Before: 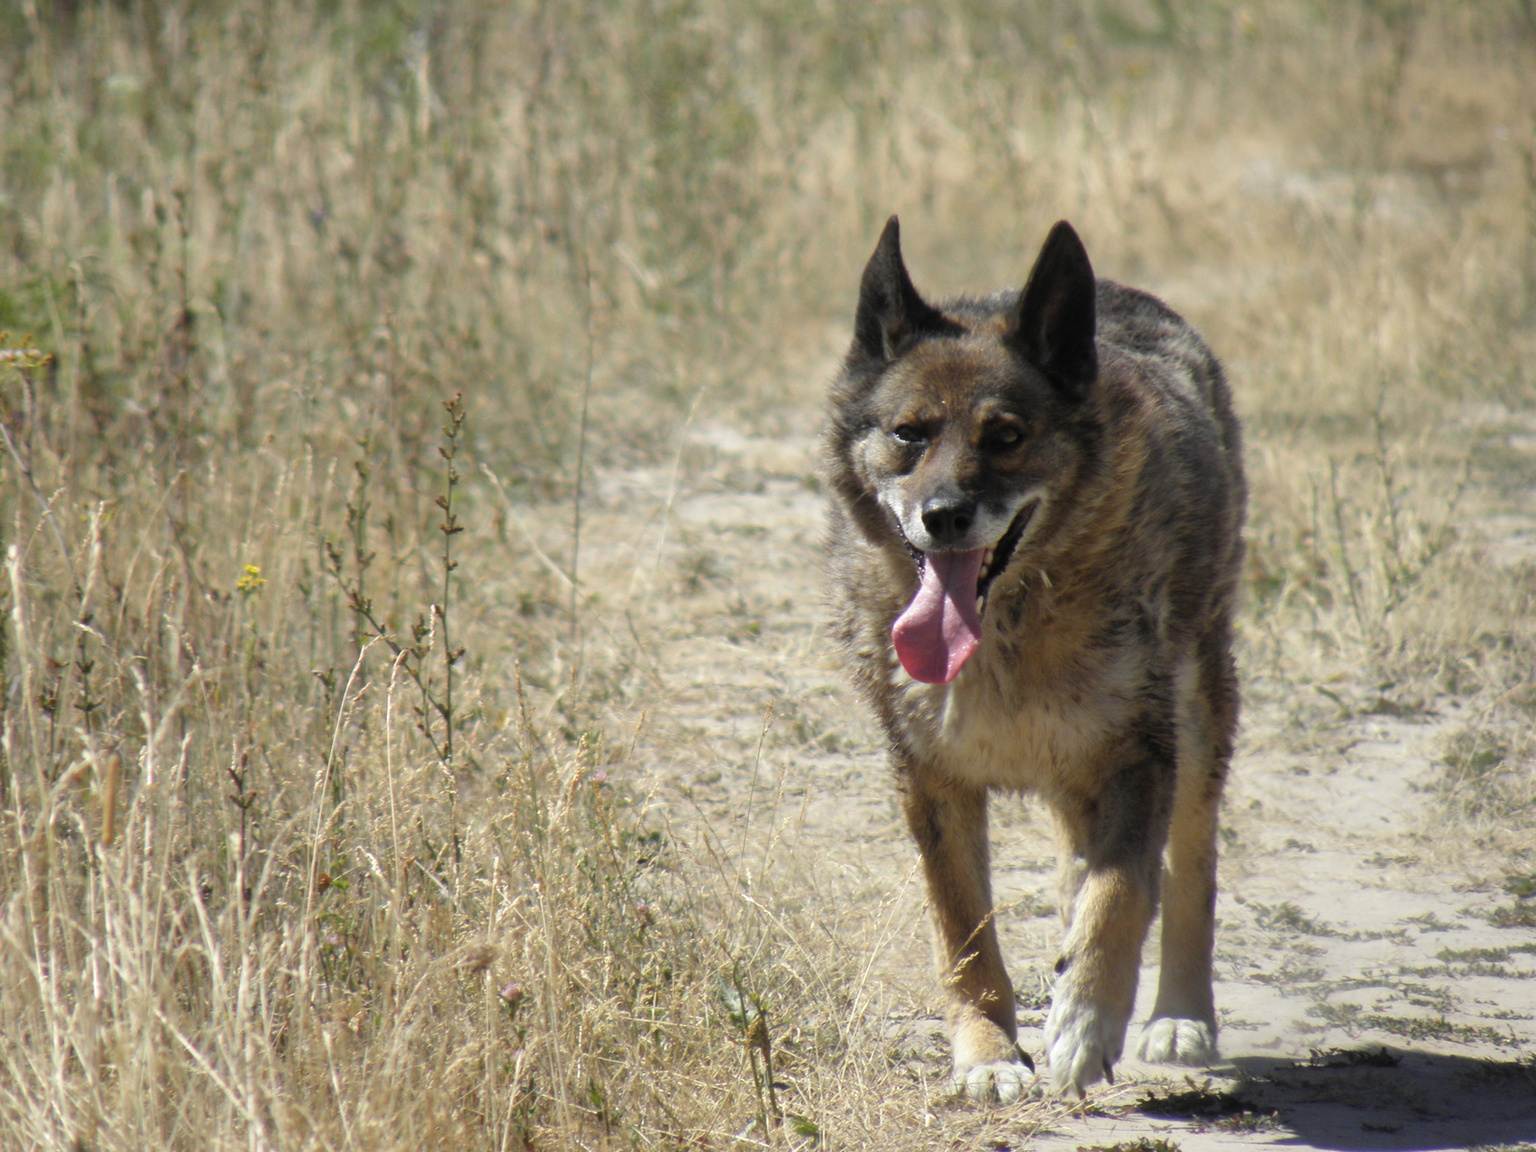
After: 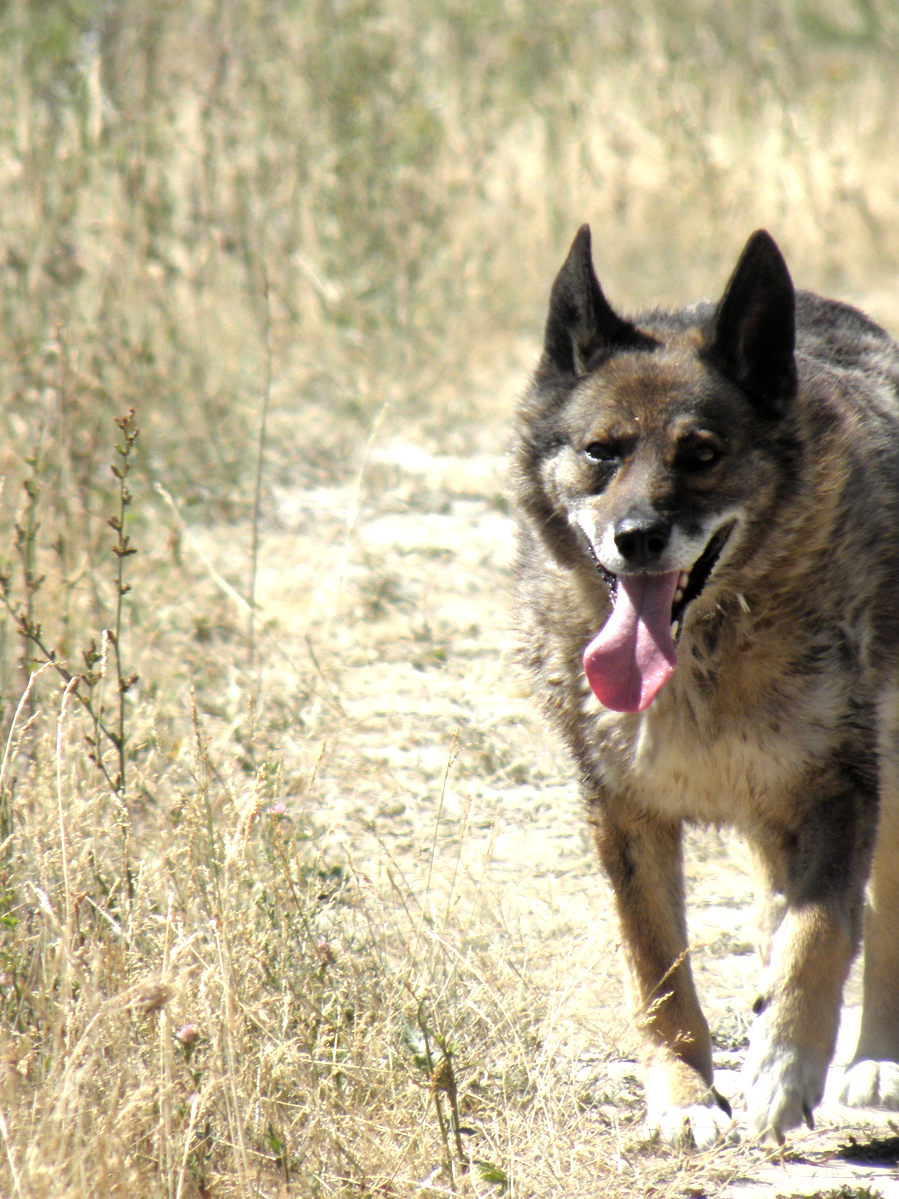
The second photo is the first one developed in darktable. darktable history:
tone equalizer: -8 EV -0.768 EV, -7 EV -0.68 EV, -6 EV -0.564 EV, -5 EV -0.395 EV, -3 EV 0.398 EV, -2 EV 0.6 EV, -1 EV 0.678 EV, +0 EV 0.75 EV
crop: left 21.659%, right 22.107%, bottom 0.015%
local contrast: mode bilateral grid, contrast 21, coarseness 50, detail 119%, midtone range 0.2
